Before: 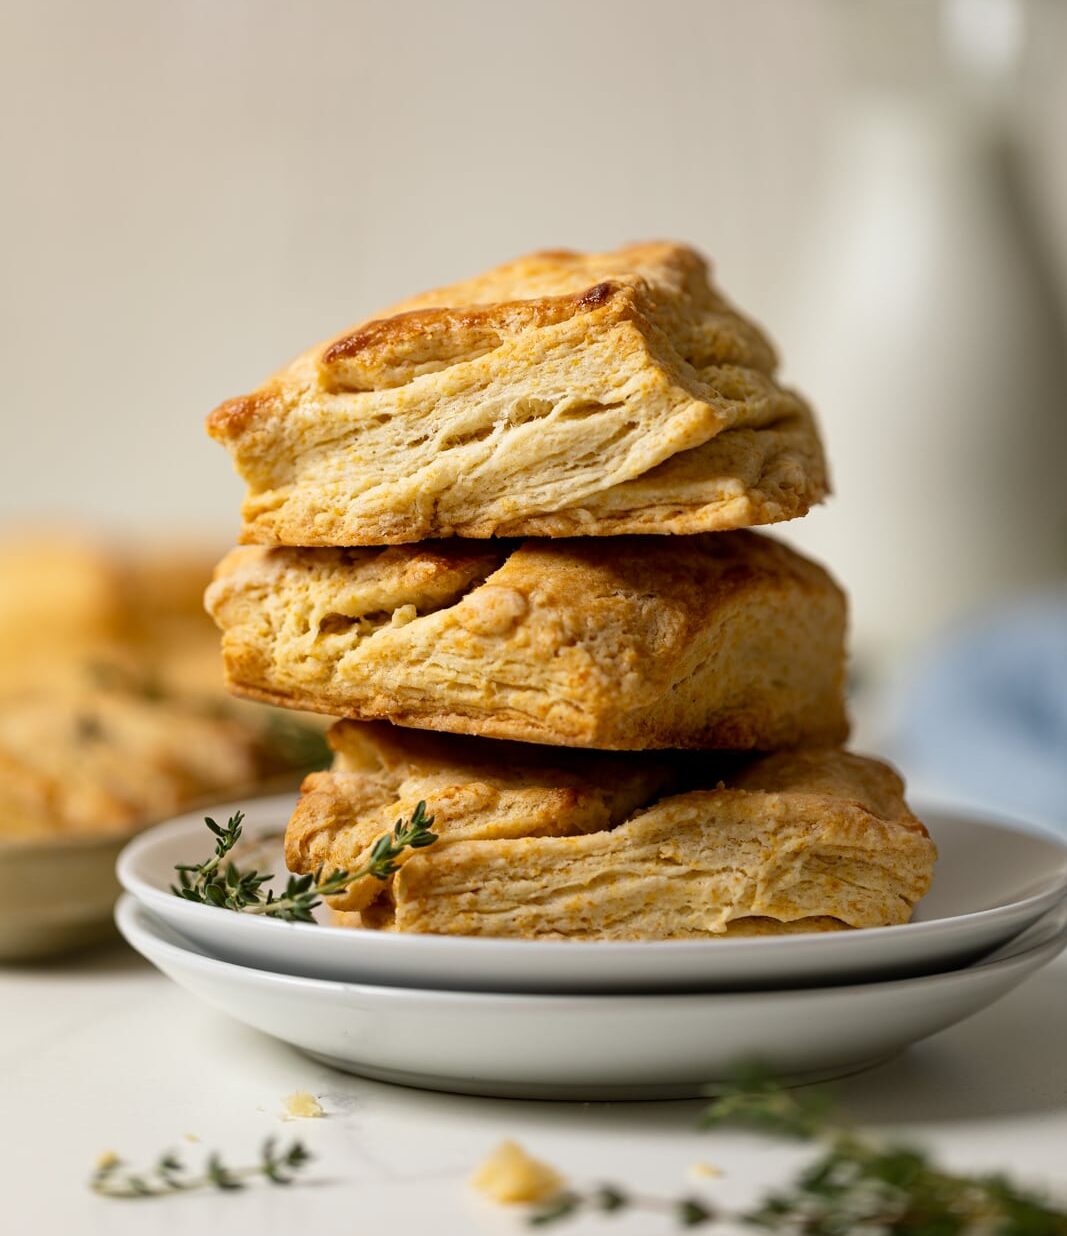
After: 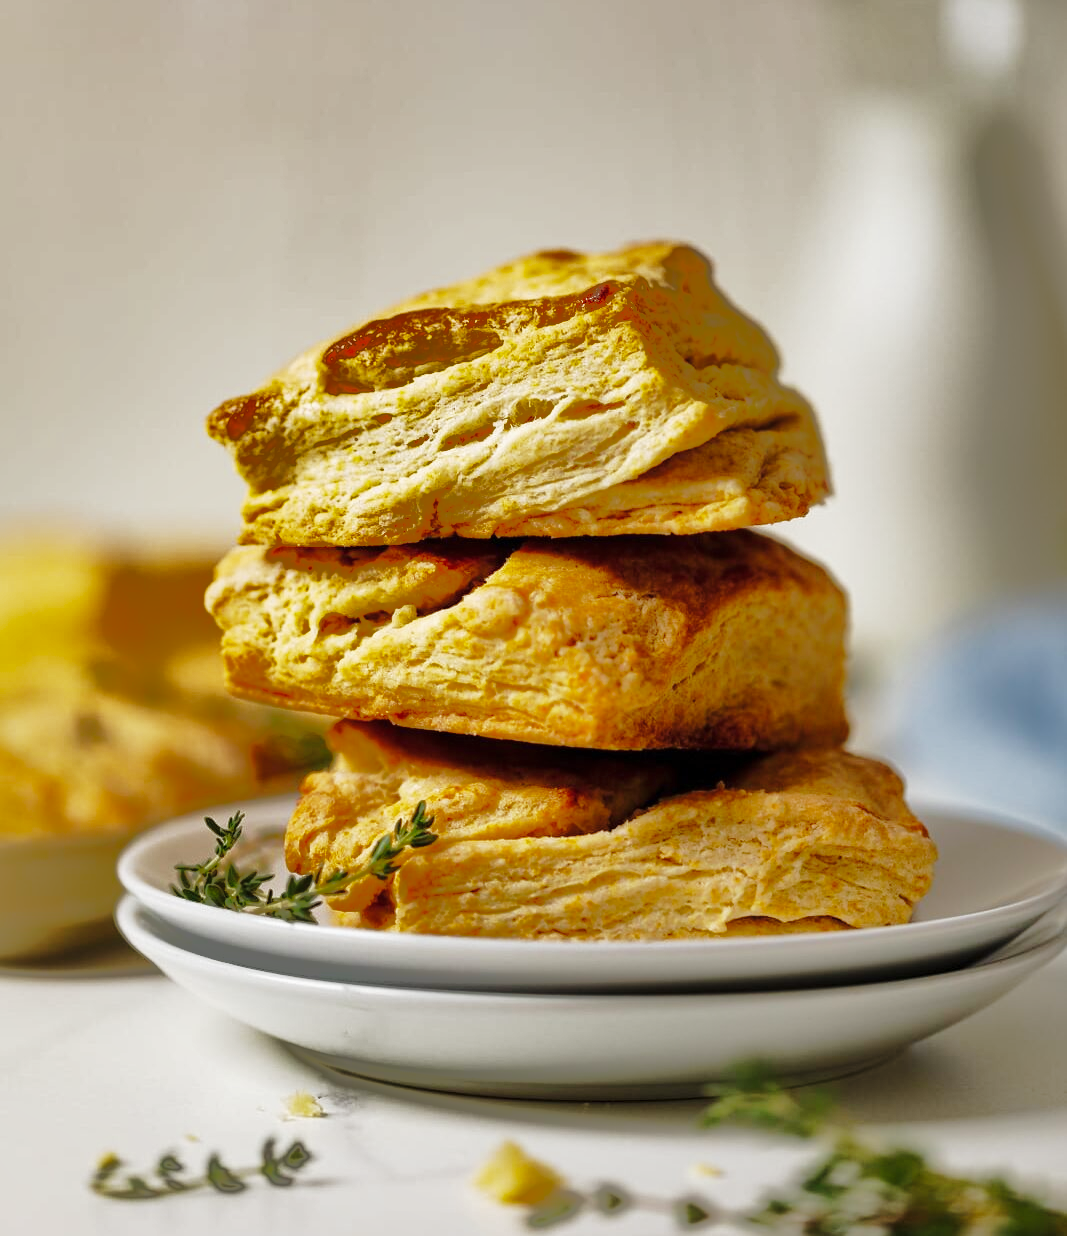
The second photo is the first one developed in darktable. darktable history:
shadows and highlights: shadows 38.34, highlights -75.18
base curve: curves: ch0 [(0, 0) (0.028, 0.03) (0.121, 0.232) (0.46, 0.748) (0.859, 0.968) (1, 1)], preserve colors none
